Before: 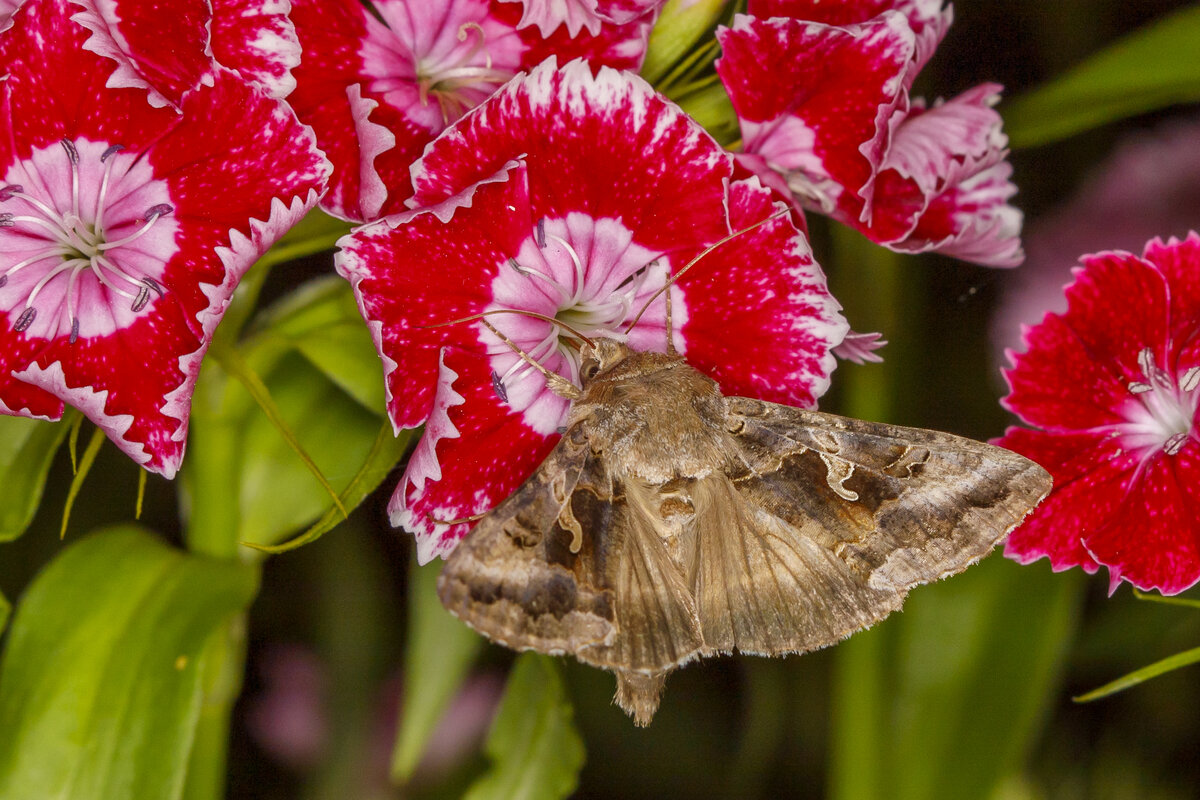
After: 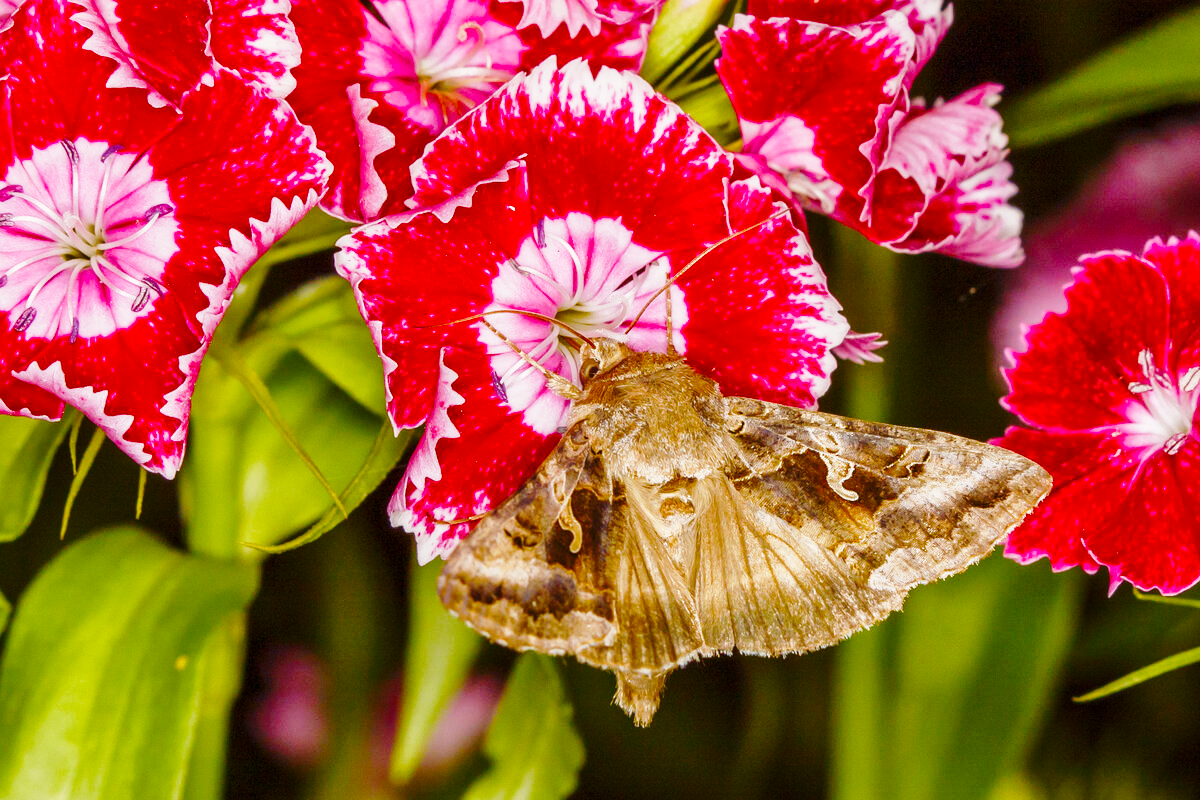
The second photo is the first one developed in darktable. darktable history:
base curve: curves: ch0 [(0, 0) (0.028, 0.03) (0.121, 0.232) (0.46, 0.748) (0.859, 0.968) (1, 1)], preserve colors none
color balance rgb: power › hue 326.25°, perceptual saturation grading › global saturation -0.122%, perceptual saturation grading › highlights -29.64%, perceptual saturation grading › mid-tones 29.896%, perceptual saturation grading › shadows 59.475%, global vibrance 14.908%
